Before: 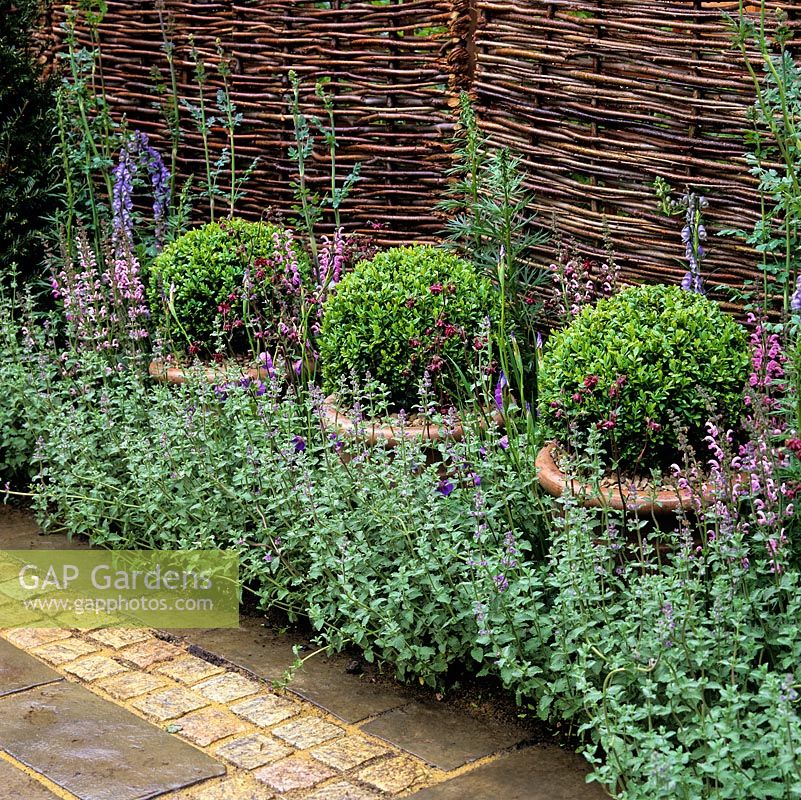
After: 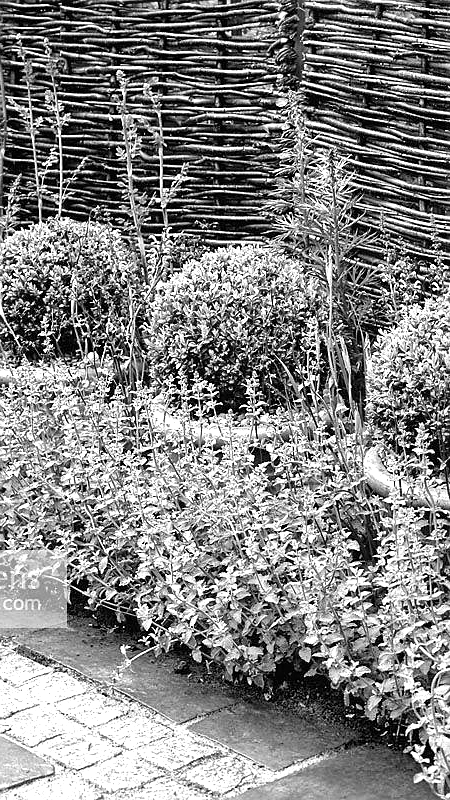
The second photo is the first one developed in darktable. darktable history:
exposure: black level correction 0, exposure 1 EV, compensate exposure bias true, compensate highlight preservation false
monochrome: on, module defaults
sharpen: radius 1
crop: left 21.496%, right 22.254%
